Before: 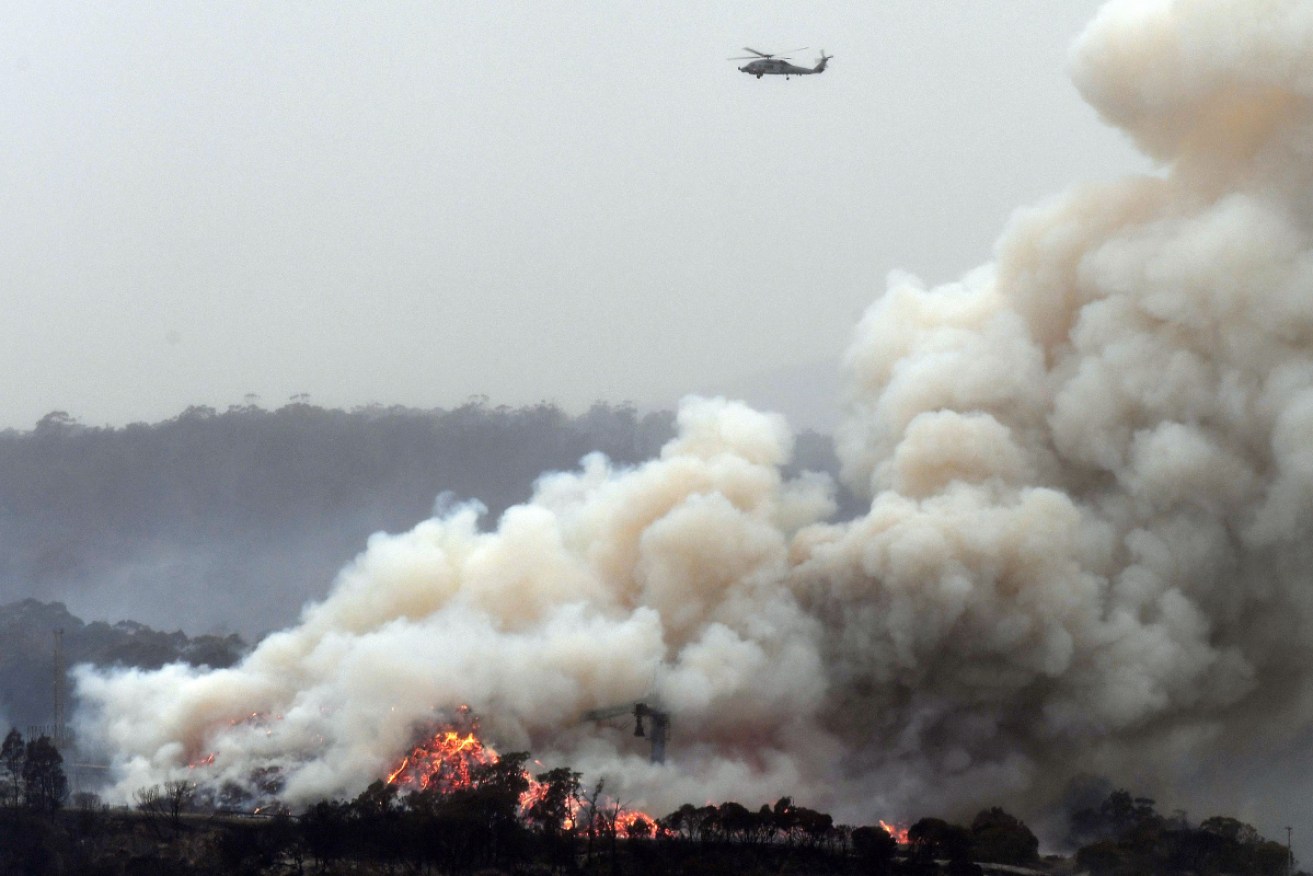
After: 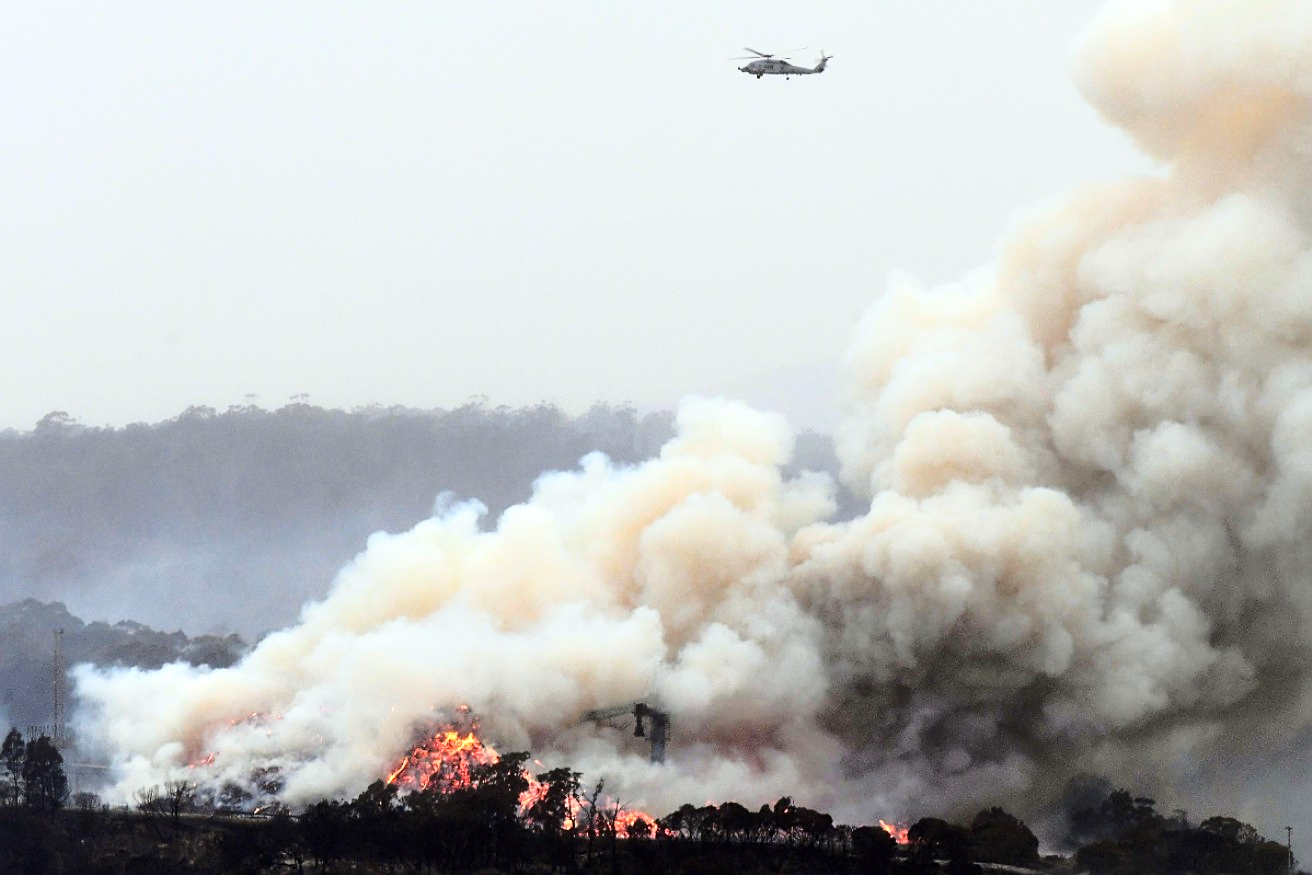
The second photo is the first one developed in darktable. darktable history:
sharpen: on, module defaults
tone equalizer: -7 EV 0.18 EV, -6 EV 0.139 EV, -5 EV 0.075 EV, -4 EV 0.08 EV, -2 EV -0.022 EV, -1 EV -0.065 EV, +0 EV -0.074 EV, mask exposure compensation -0.502 EV
base curve: curves: ch0 [(0, 0) (0.028, 0.03) (0.121, 0.232) (0.46, 0.748) (0.859, 0.968) (1, 1)]
